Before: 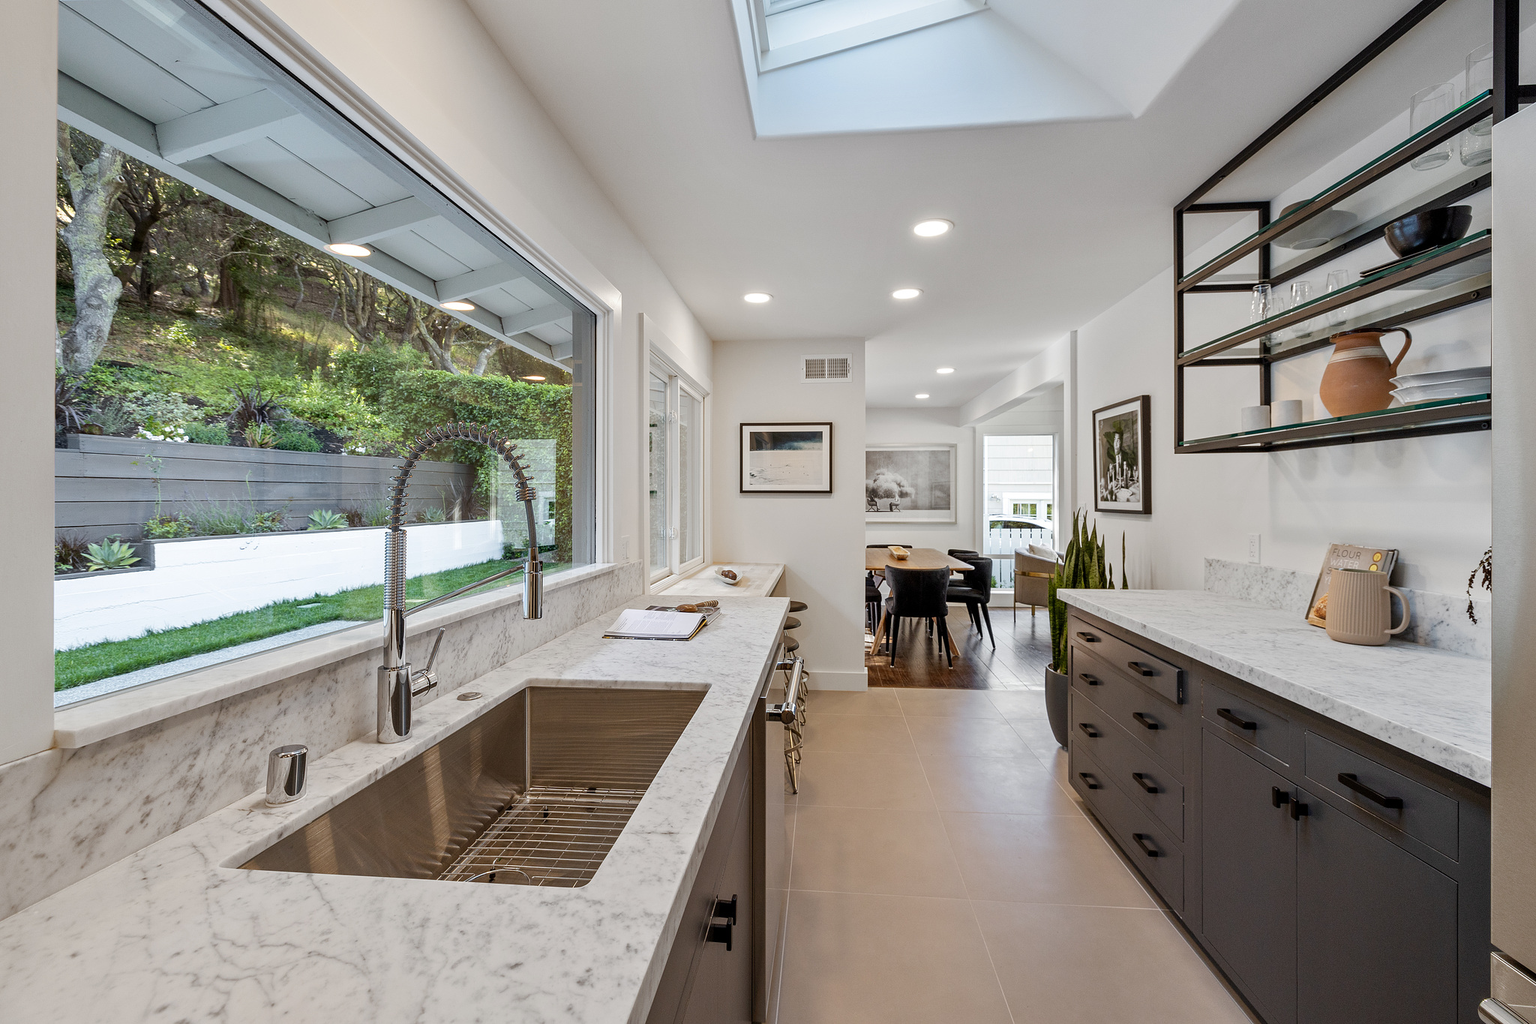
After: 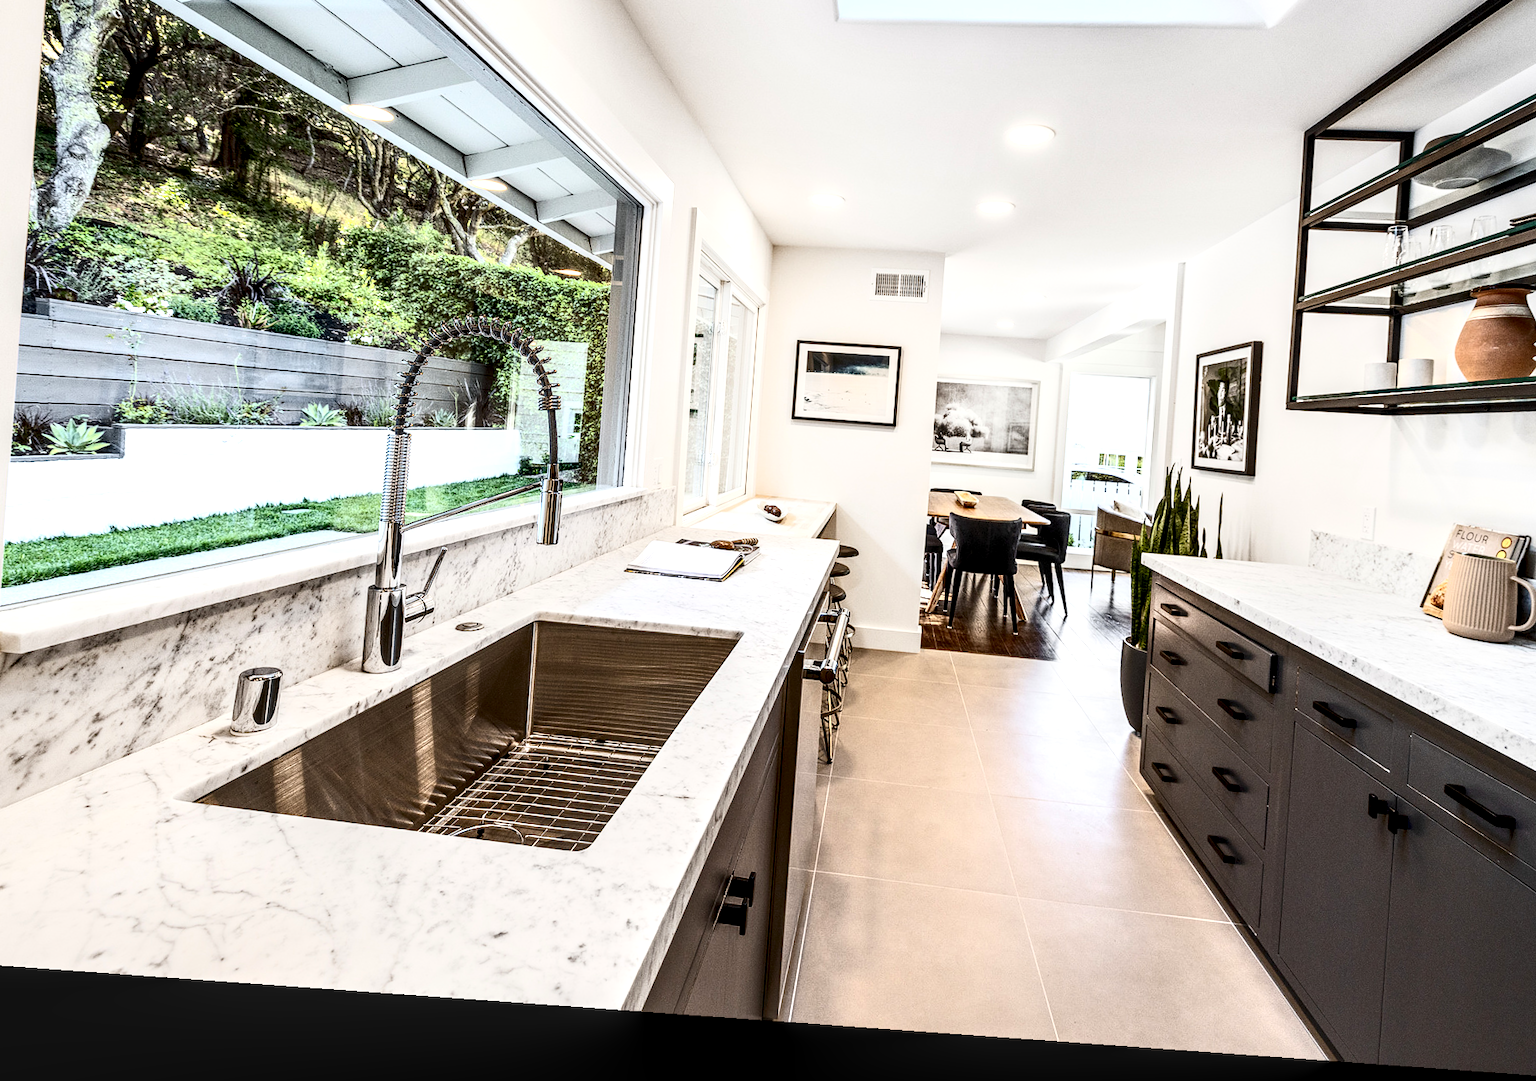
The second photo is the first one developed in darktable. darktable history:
crop and rotate: left 4.842%, top 15.51%, right 10.668%
local contrast: highlights 79%, shadows 56%, detail 175%, midtone range 0.428
contrast brightness saturation: contrast 0.62, brightness 0.34, saturation 0.14
rotate and perspective: rotation 4.1°, automatic cropping off
